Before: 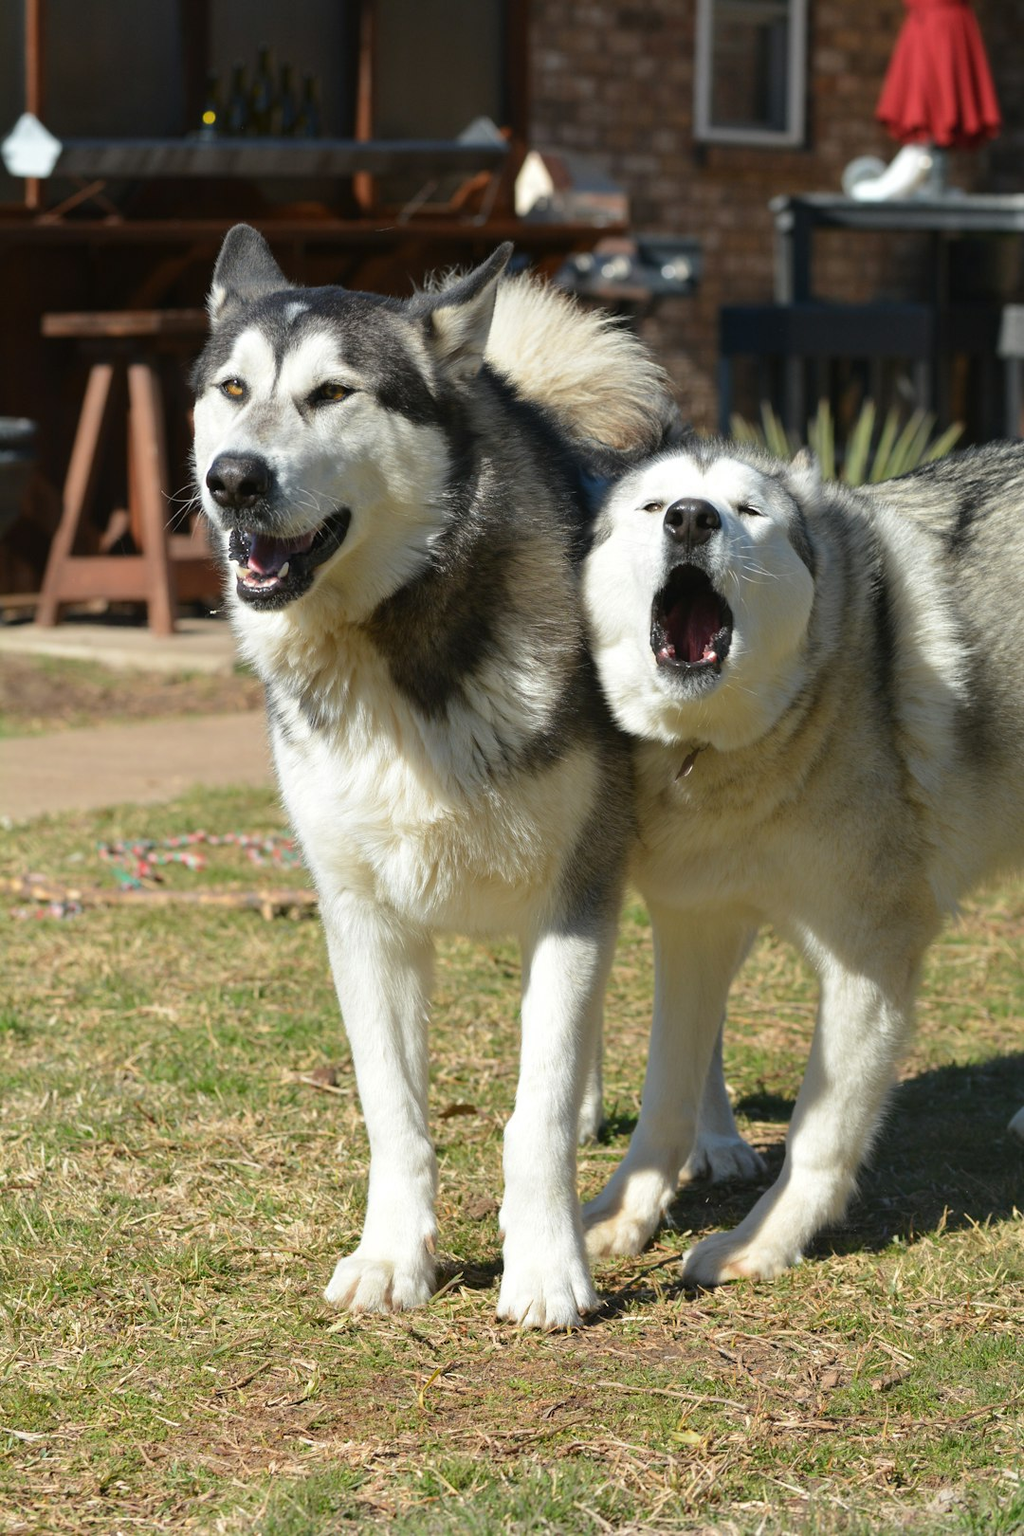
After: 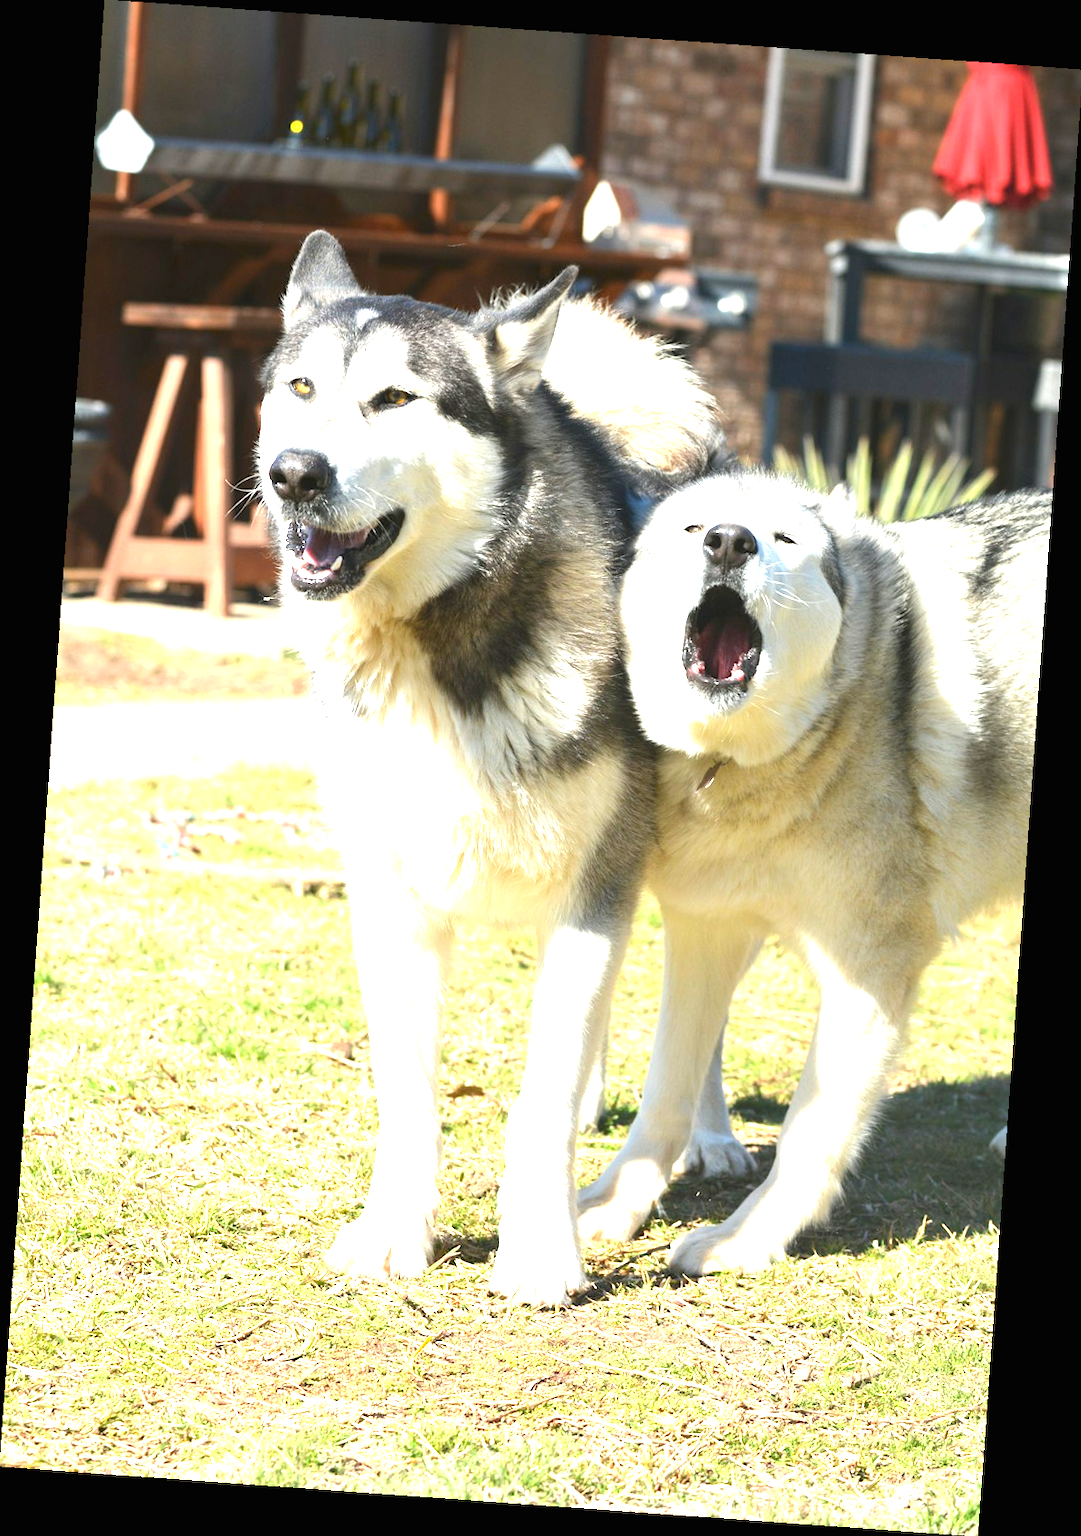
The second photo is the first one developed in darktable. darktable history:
exposure: black level correction 0, exposure 2 EV, compensate highlight preservation false
rotate and perspective: rotation 4.1°, automatic cropping off
